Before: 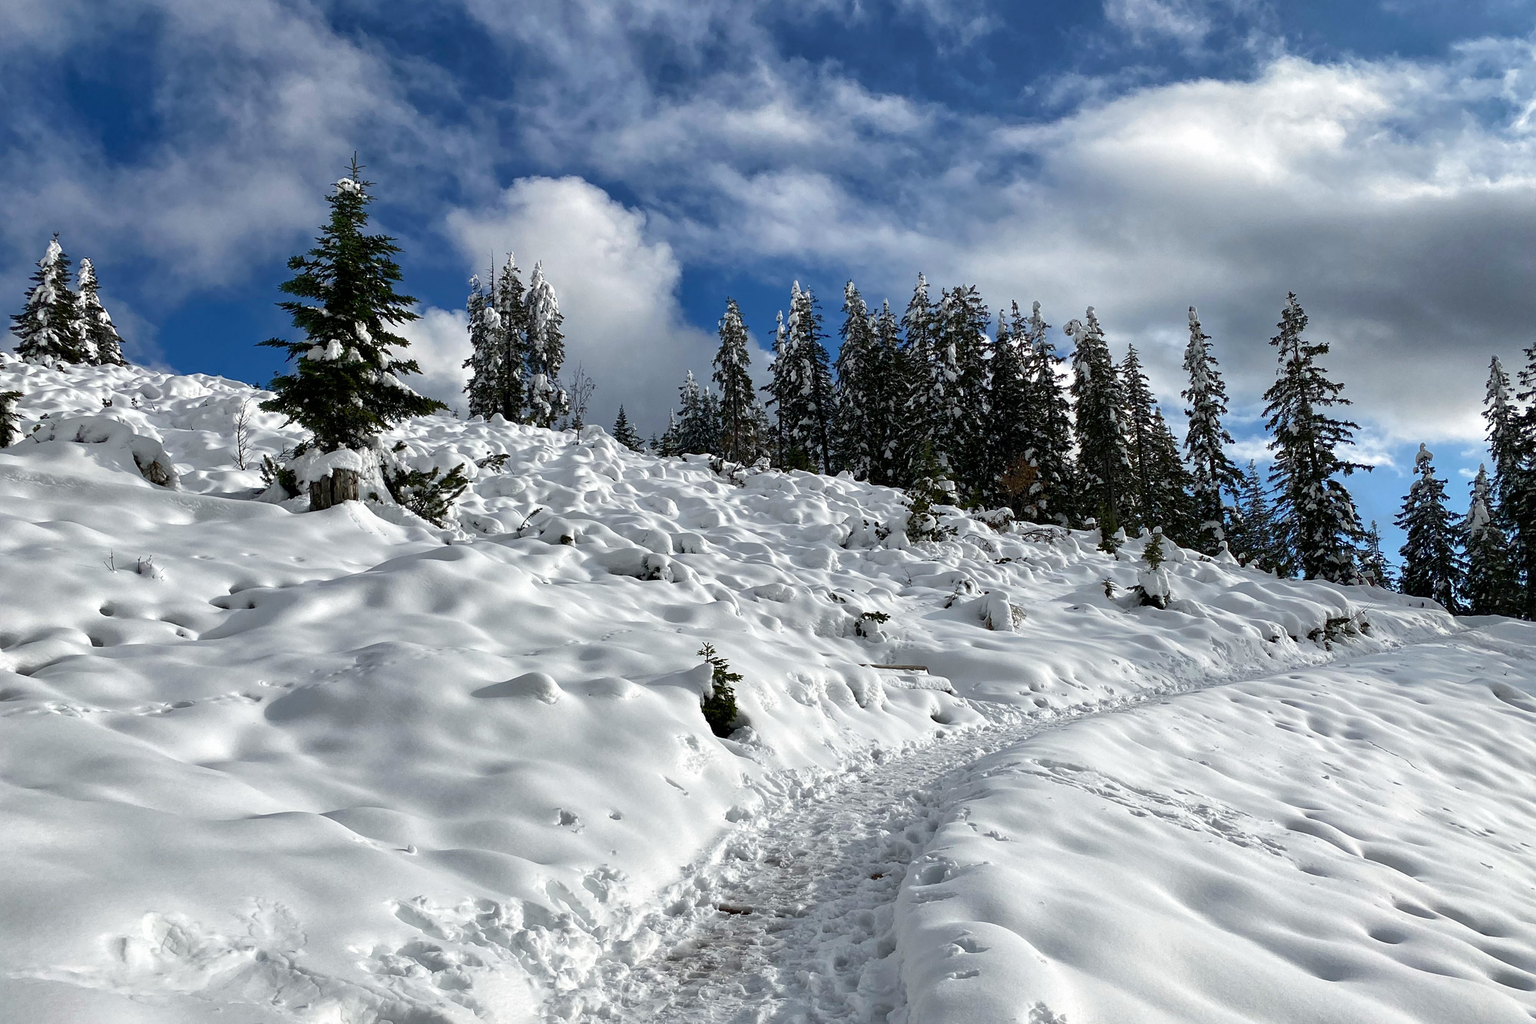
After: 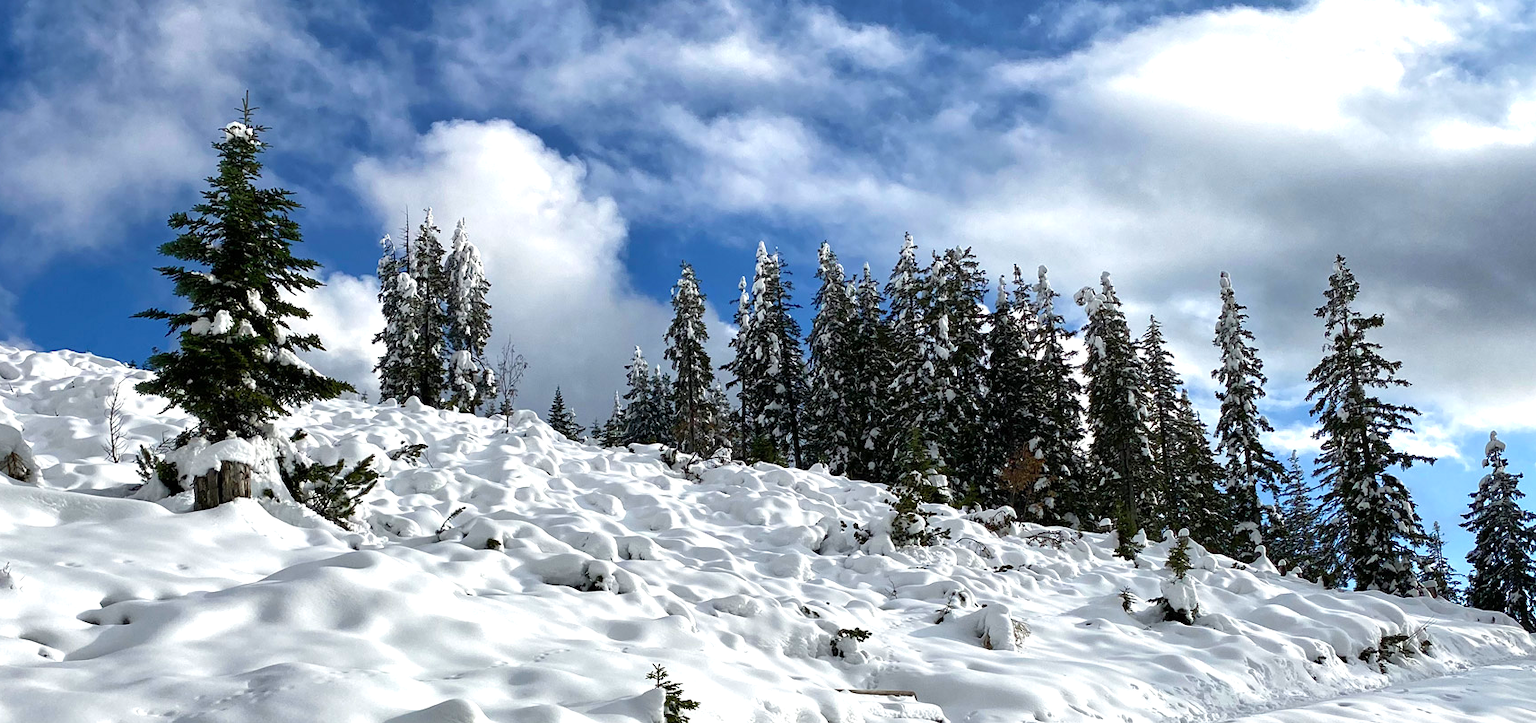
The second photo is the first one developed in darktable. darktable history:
exposure: exposure 0.63 EV, compensate highlight preservation false
crop and rotate: left 9.399%, top 7.302%, right 4.923%, bottom 32.125%
velvia: strength 10.08%
